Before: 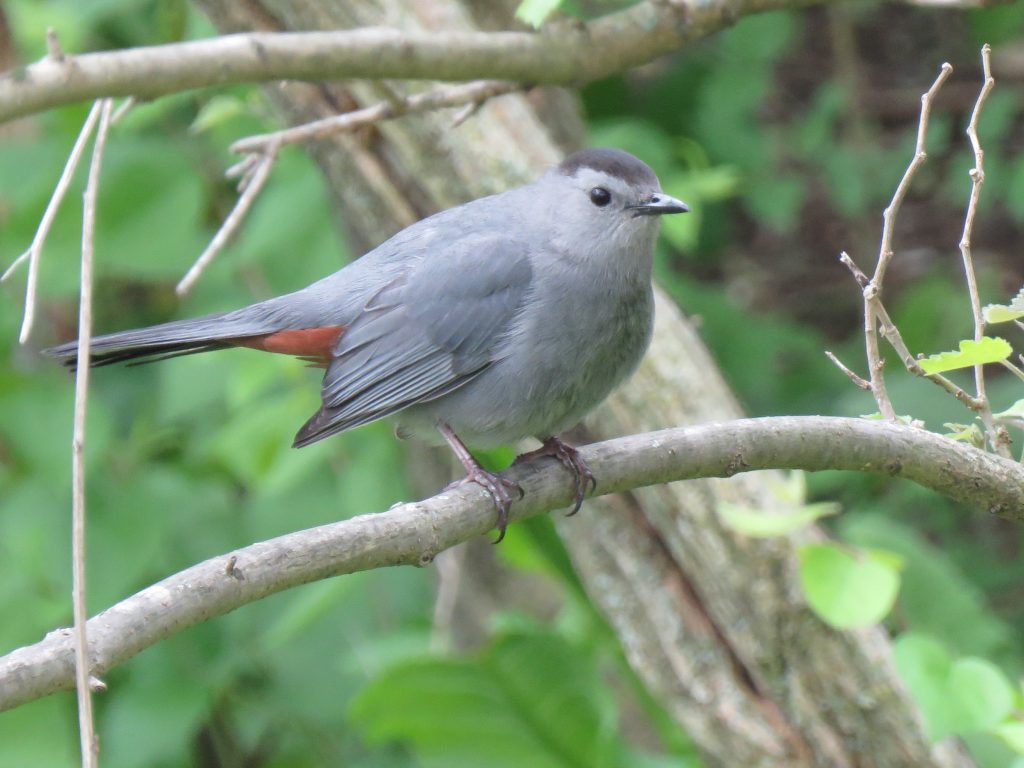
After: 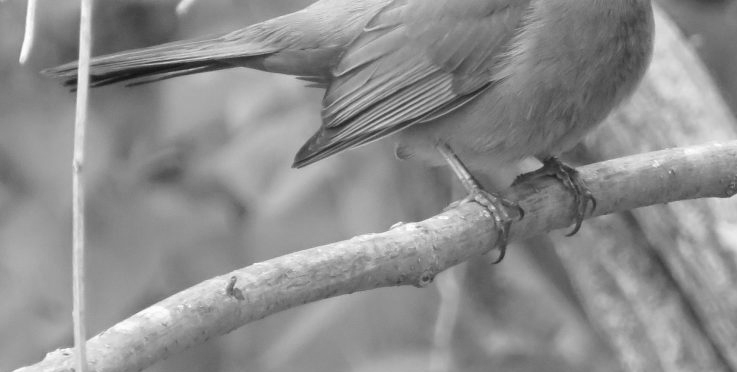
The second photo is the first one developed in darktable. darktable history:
color balance rgb: shadows lift › hue 87.51°, highlights gain › chroma 1.62%, highlights gain › hue 55.1°, global offset › chroma 0.06%, global offset › hue 253.66°, linear chroma grading › global chroma 0.5%
monochrome: on, module defaults
crop: top 36.498%, right 27.964%, bottom 14.995%
